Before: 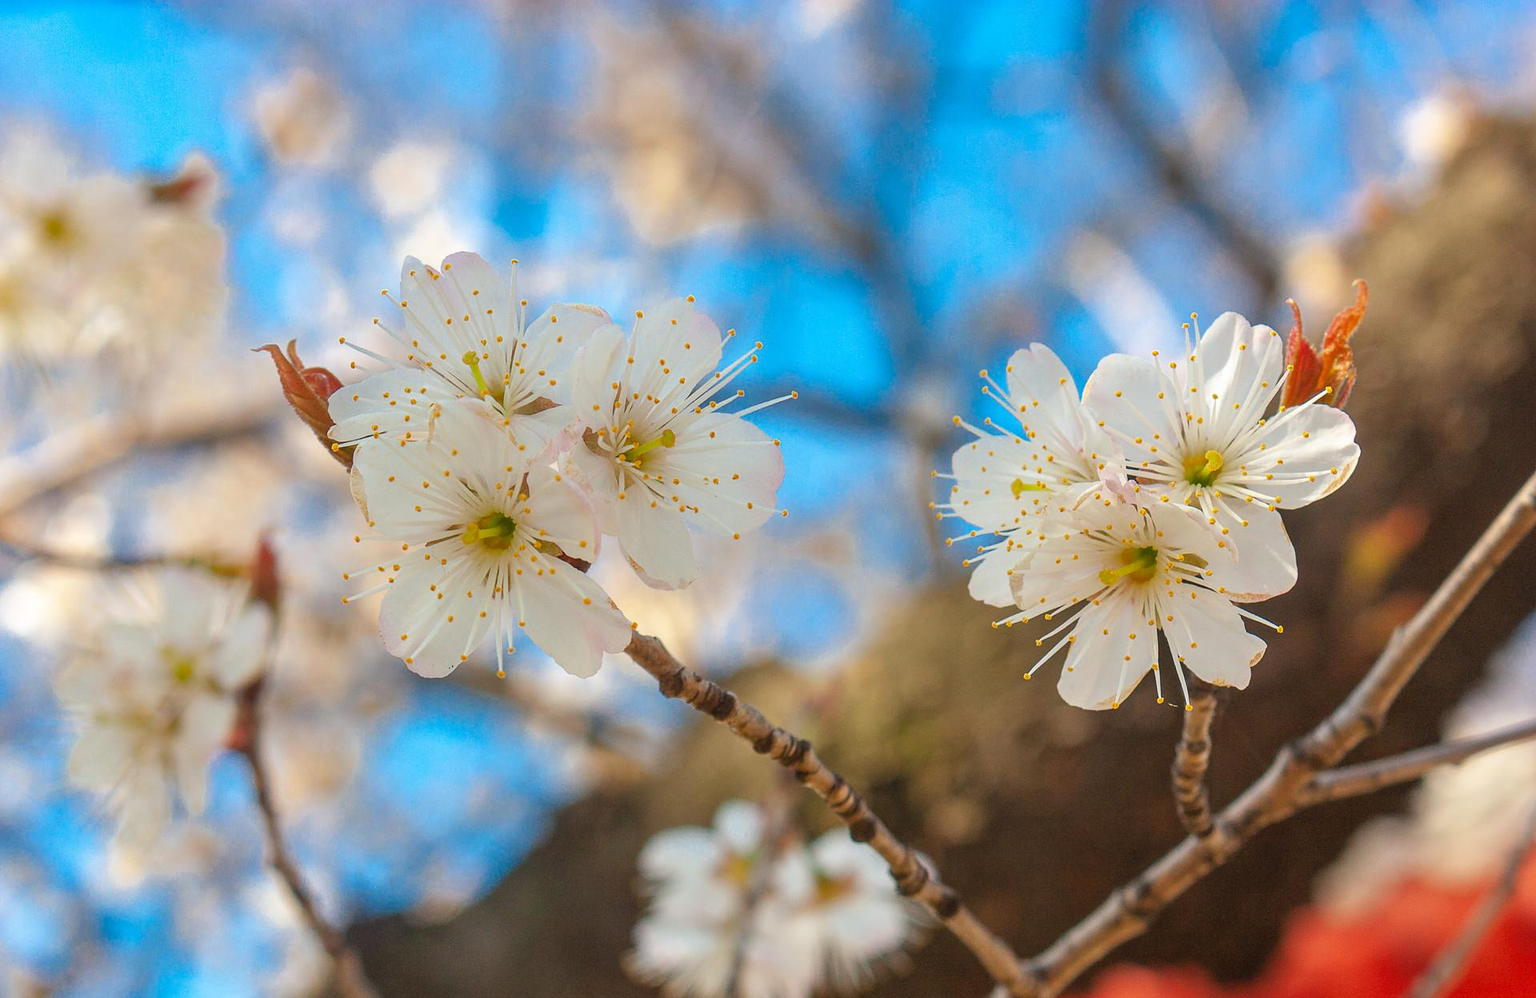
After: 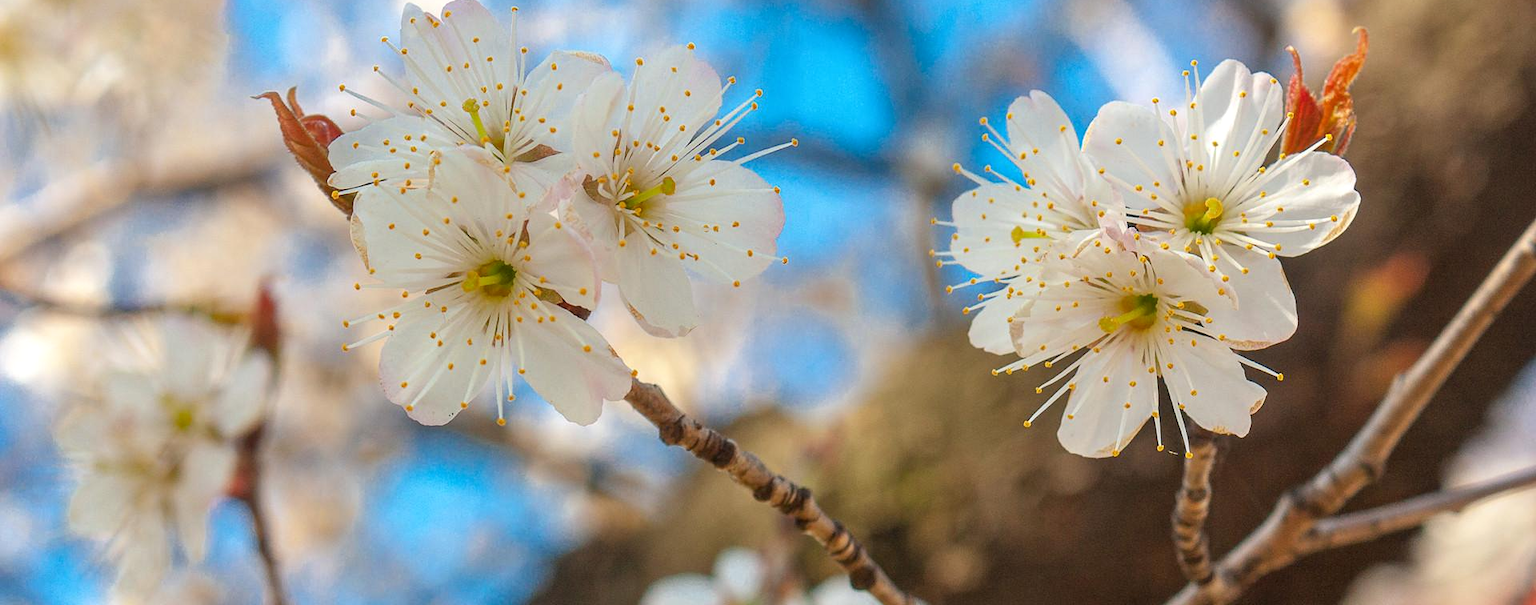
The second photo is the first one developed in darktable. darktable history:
crop and rotate: top 25.357%, bottom 13.942%
local contrast: highlights 100%, shadows 100%, detail 120%, midtone range 0.2
